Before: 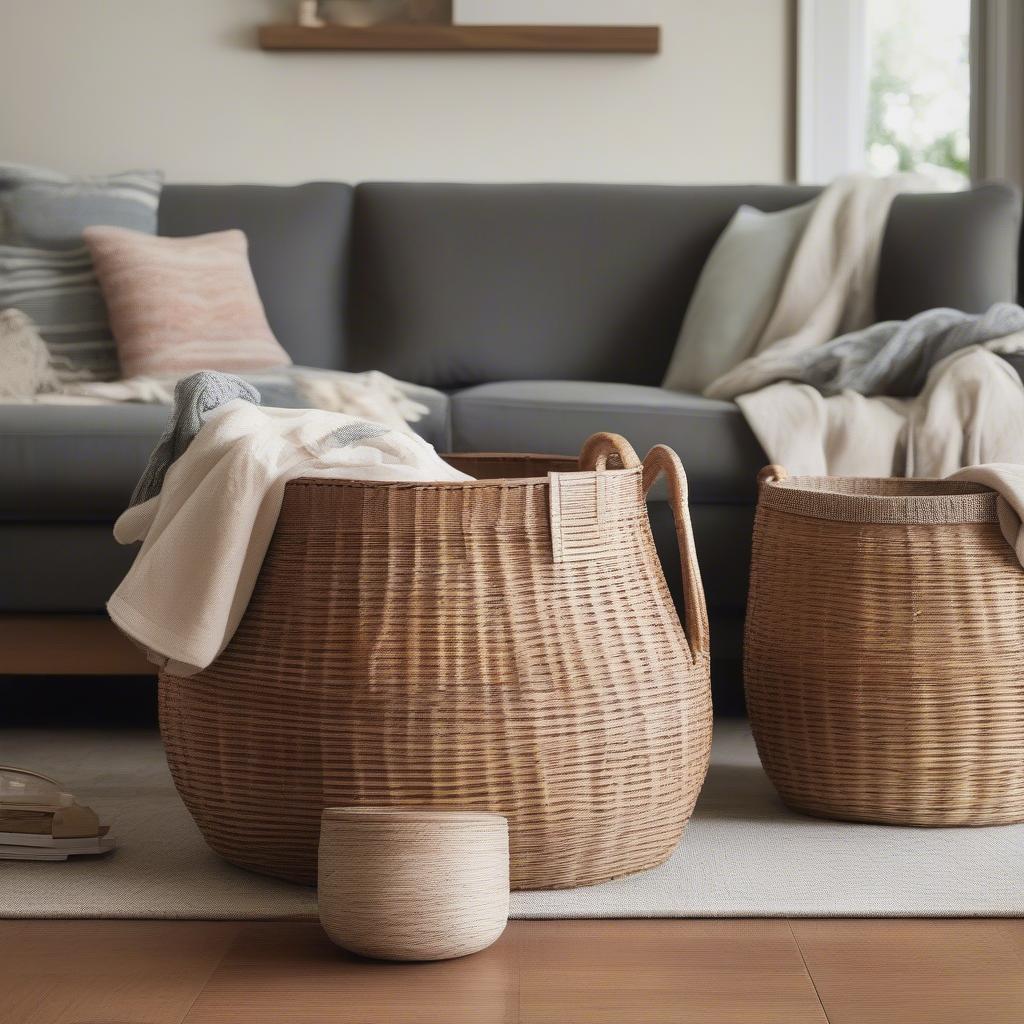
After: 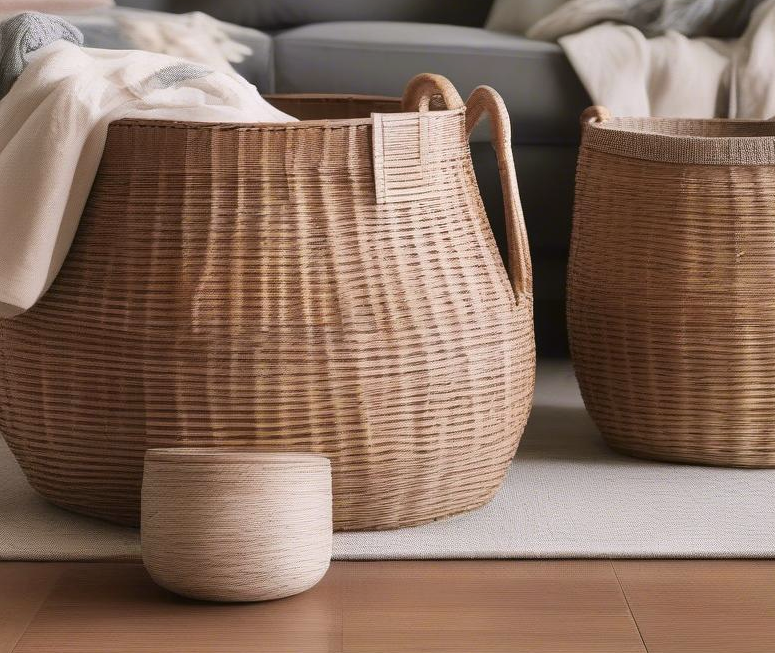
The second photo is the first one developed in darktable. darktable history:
shadows and highlights: shadows 60, soften with gaussian
color correction: highlights a* 3.12, highlights b* -1.55, shadows a* -0.101, shadows b* 2.52, saturation 0.98
crop and rotate: left 17.299%, top 35.115%, right 7.015%, bottom 1.024%
